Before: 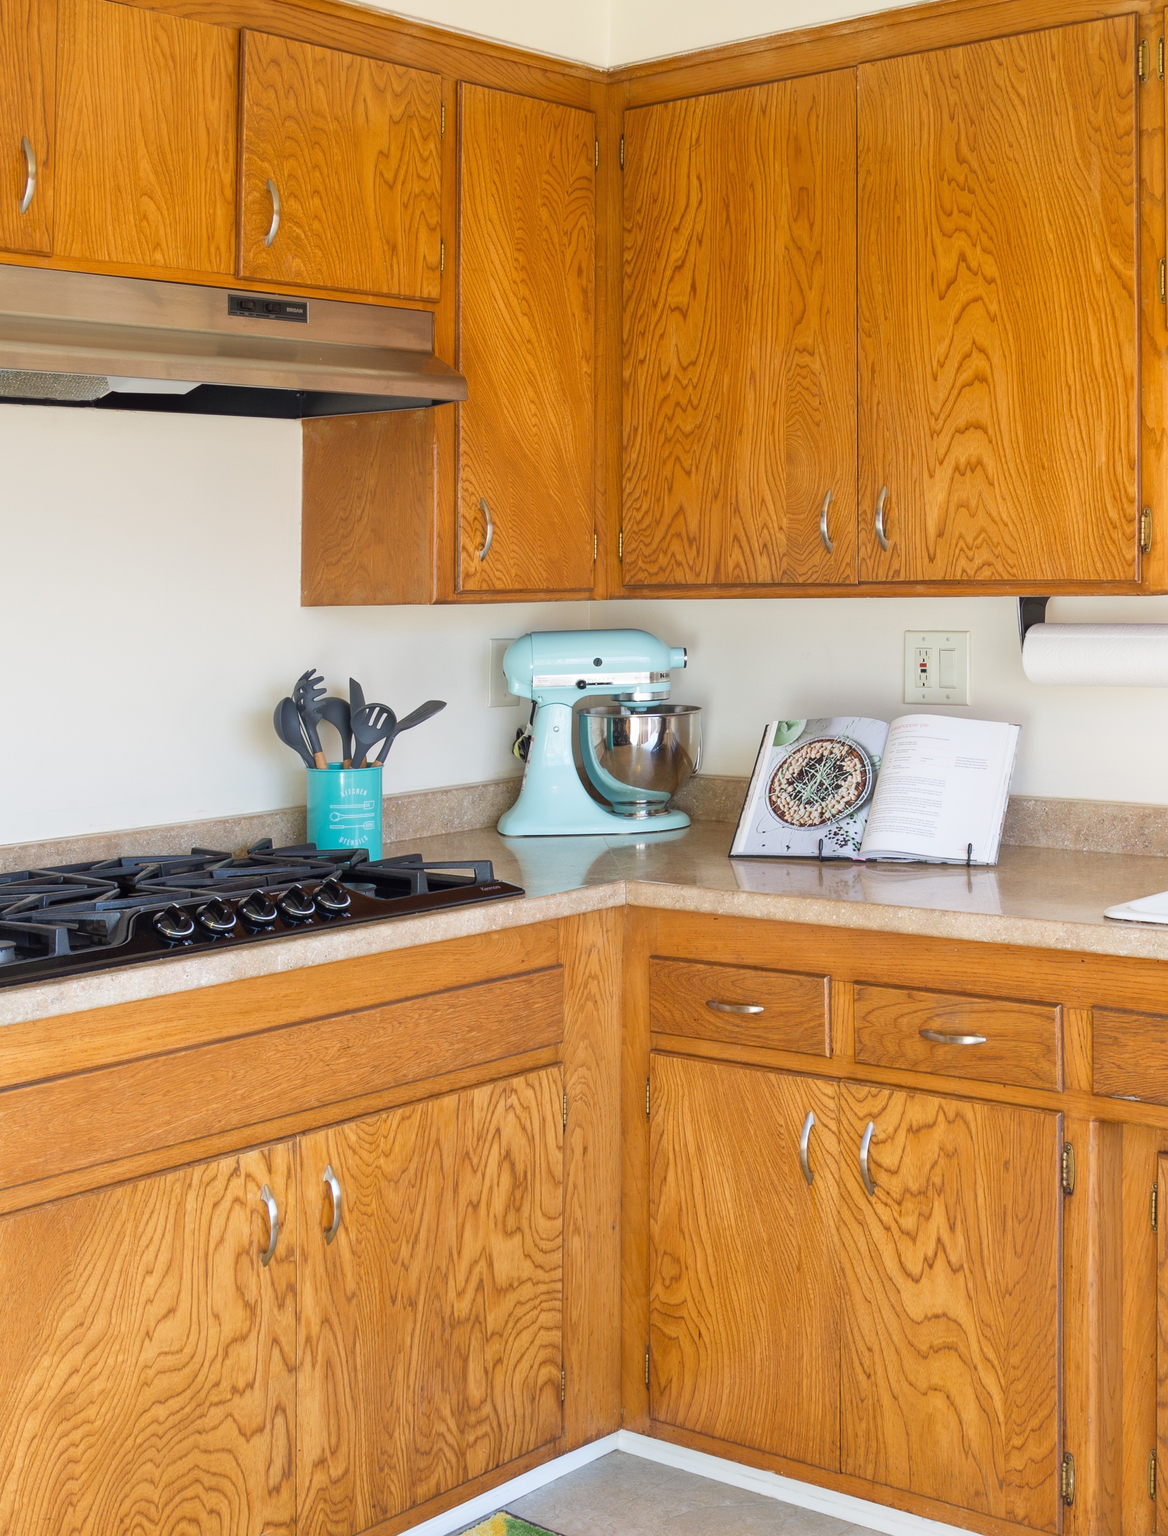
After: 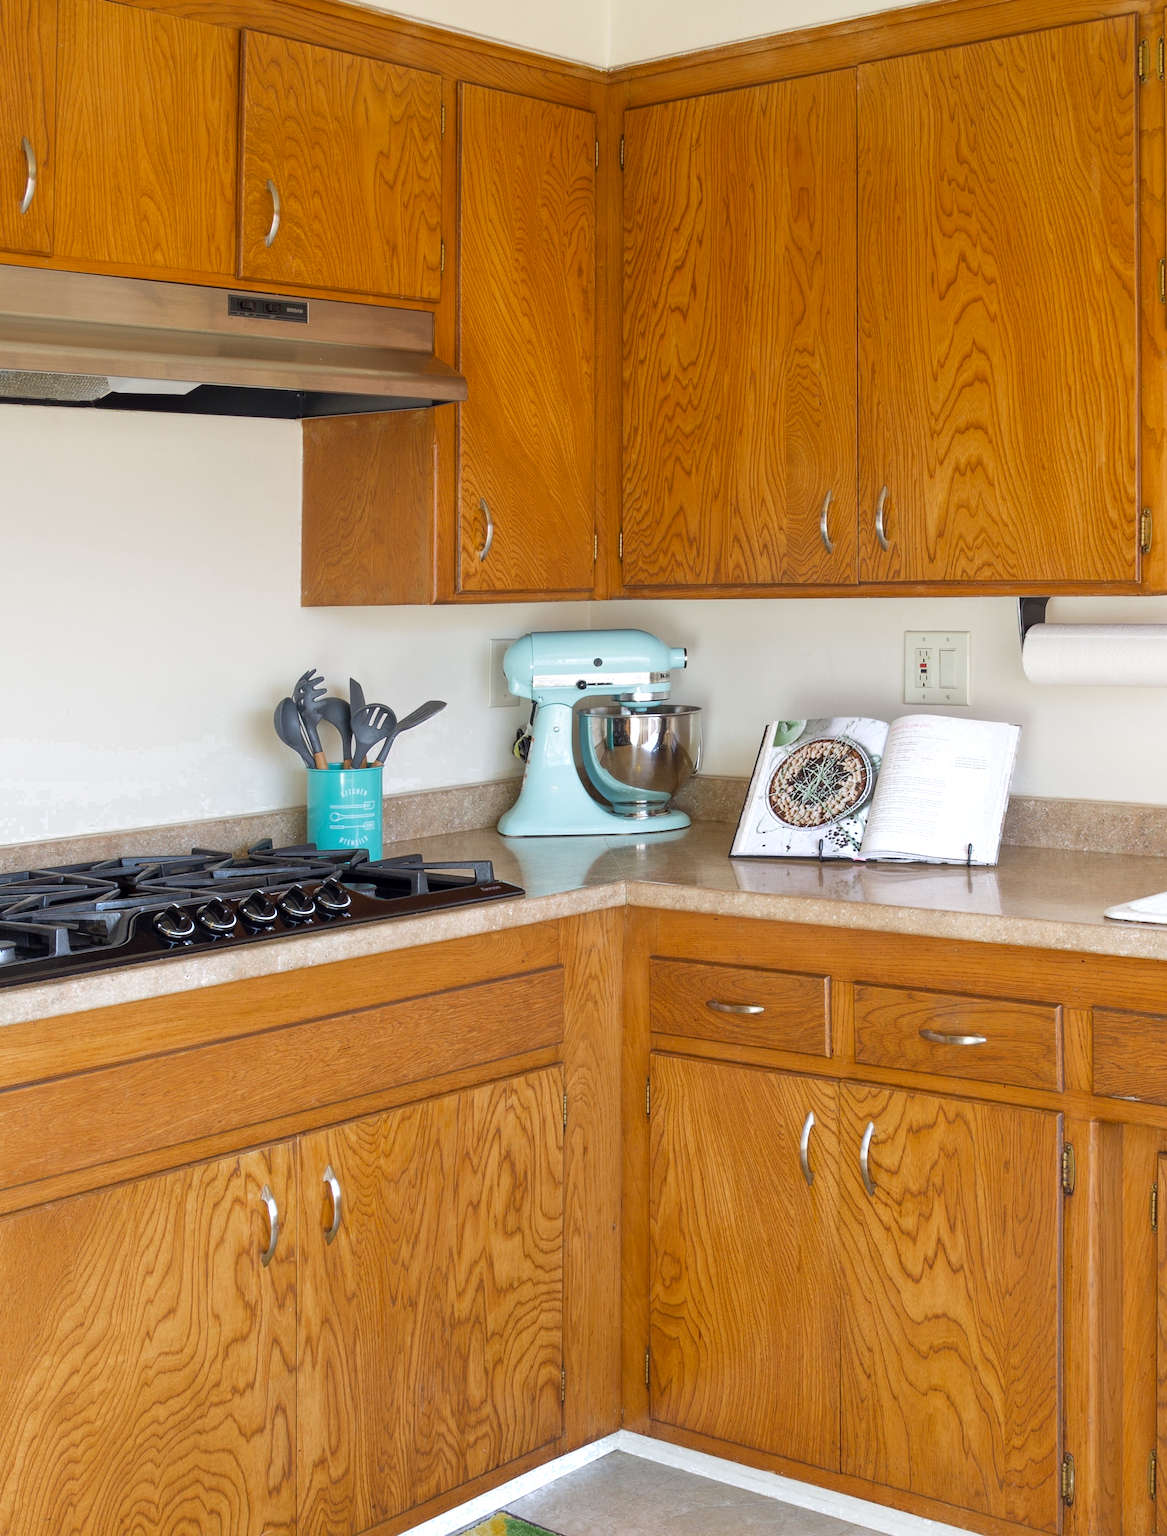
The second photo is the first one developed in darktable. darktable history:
color zones: curves: ch0 [(0.203, 0.433) (0.607, 0.517) (0.697, 0.696) (0.705, 0.897)]
local contrast: highlights 100%, shadows 100%, detail 120%, midtone range 0.2
